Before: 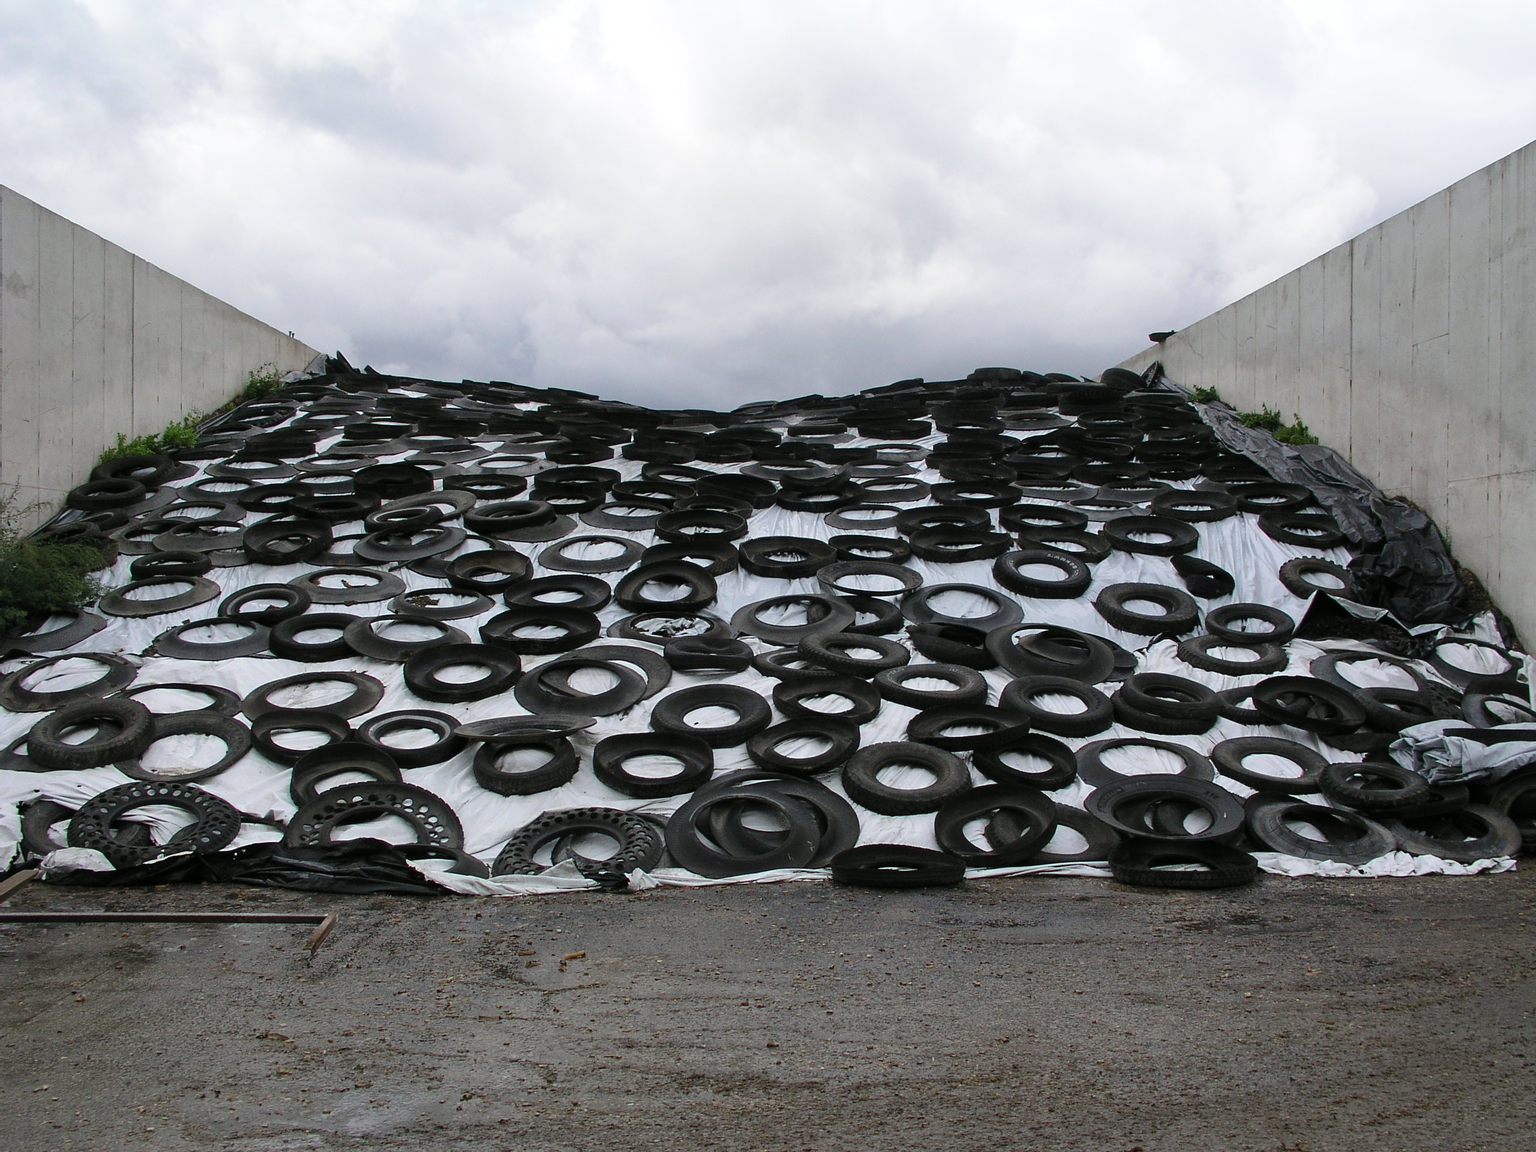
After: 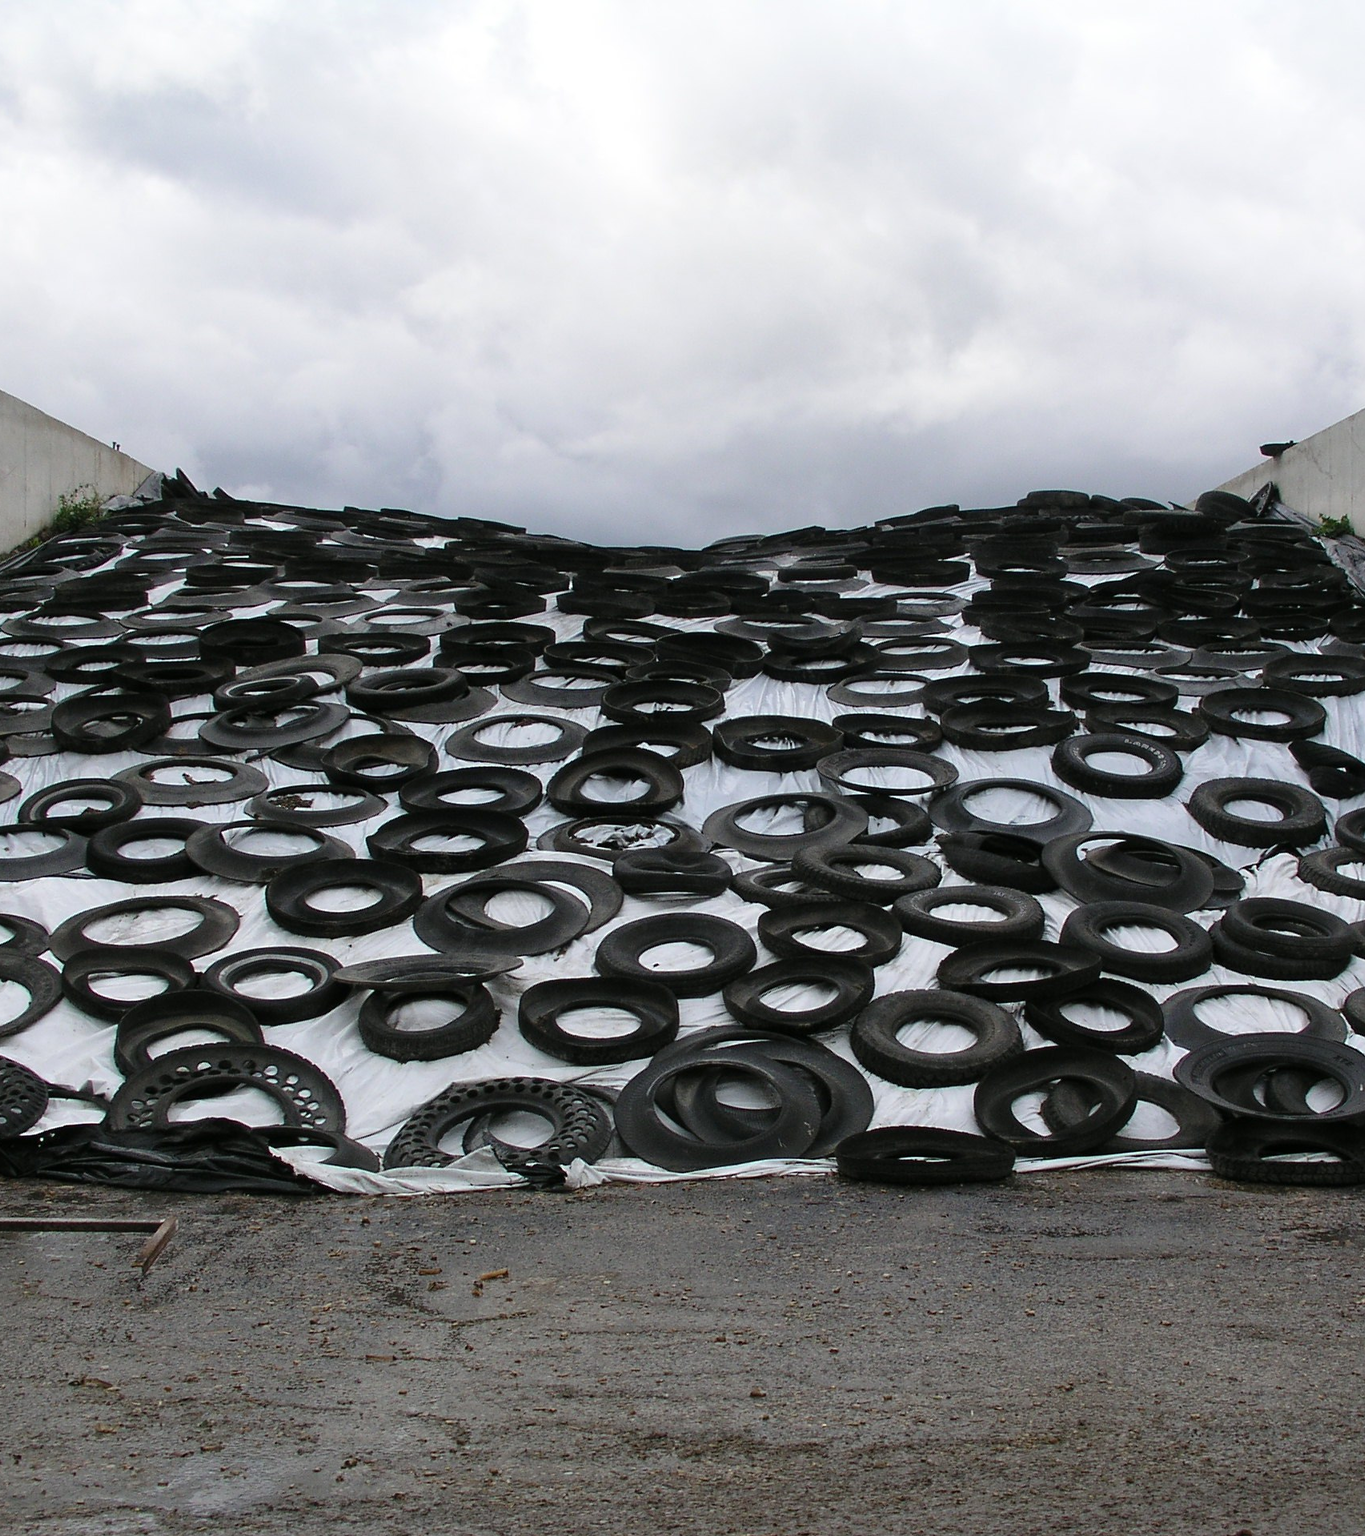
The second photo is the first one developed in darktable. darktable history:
crop and rotate: left 13.342%, right 19.991%
